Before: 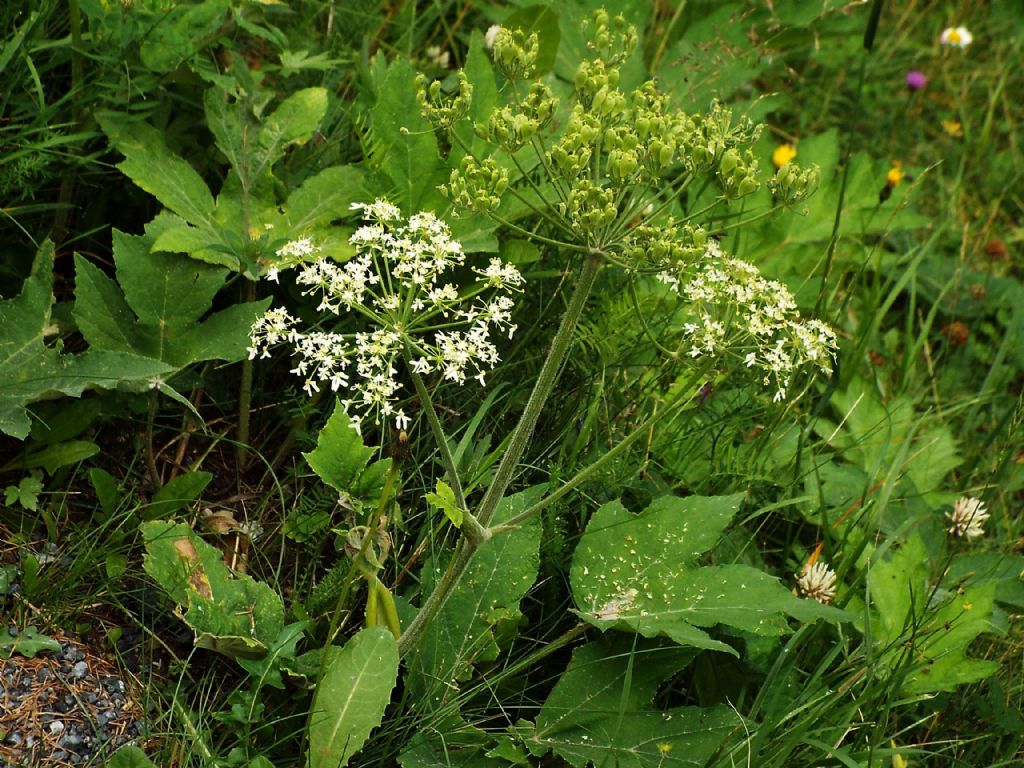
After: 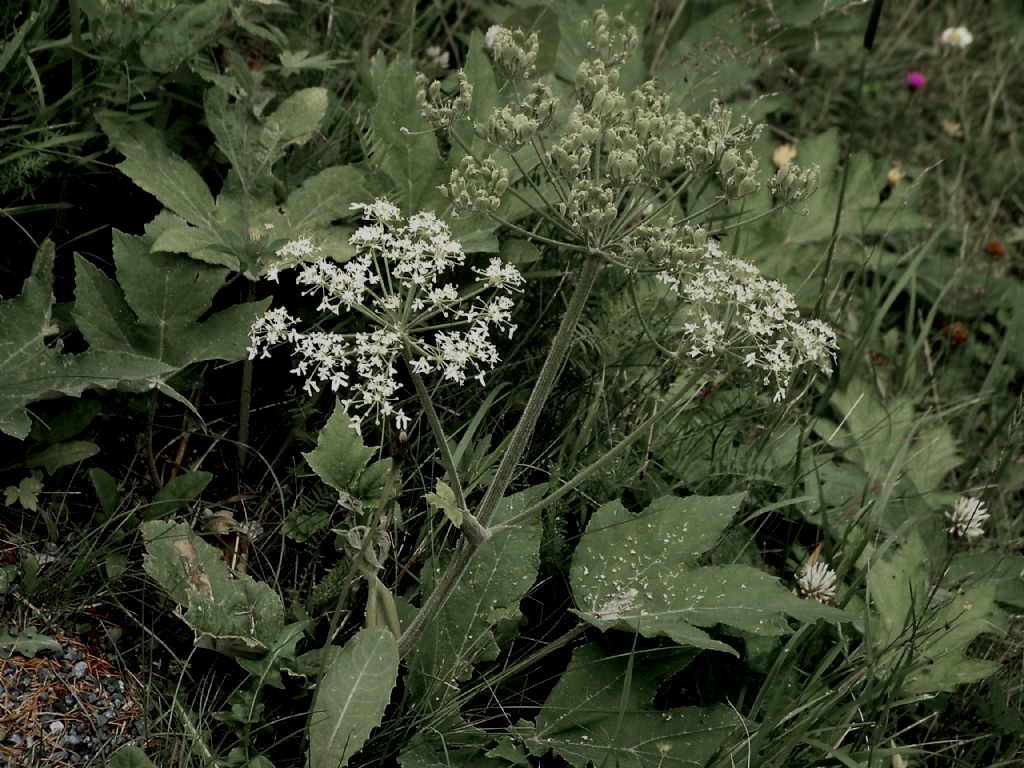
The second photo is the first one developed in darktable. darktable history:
color zones: curves: ch1 [(0, 0.708) (0.088, 0.648) (0.245, 0.187) (0.429, 0.326) (0.571, 0.498) (0.714, 0.5) (0.857, 0.5) (1, 0.708)]
exposure: black level correction 0.009, exposure -0.626 EV, compensate highlight preservation false
